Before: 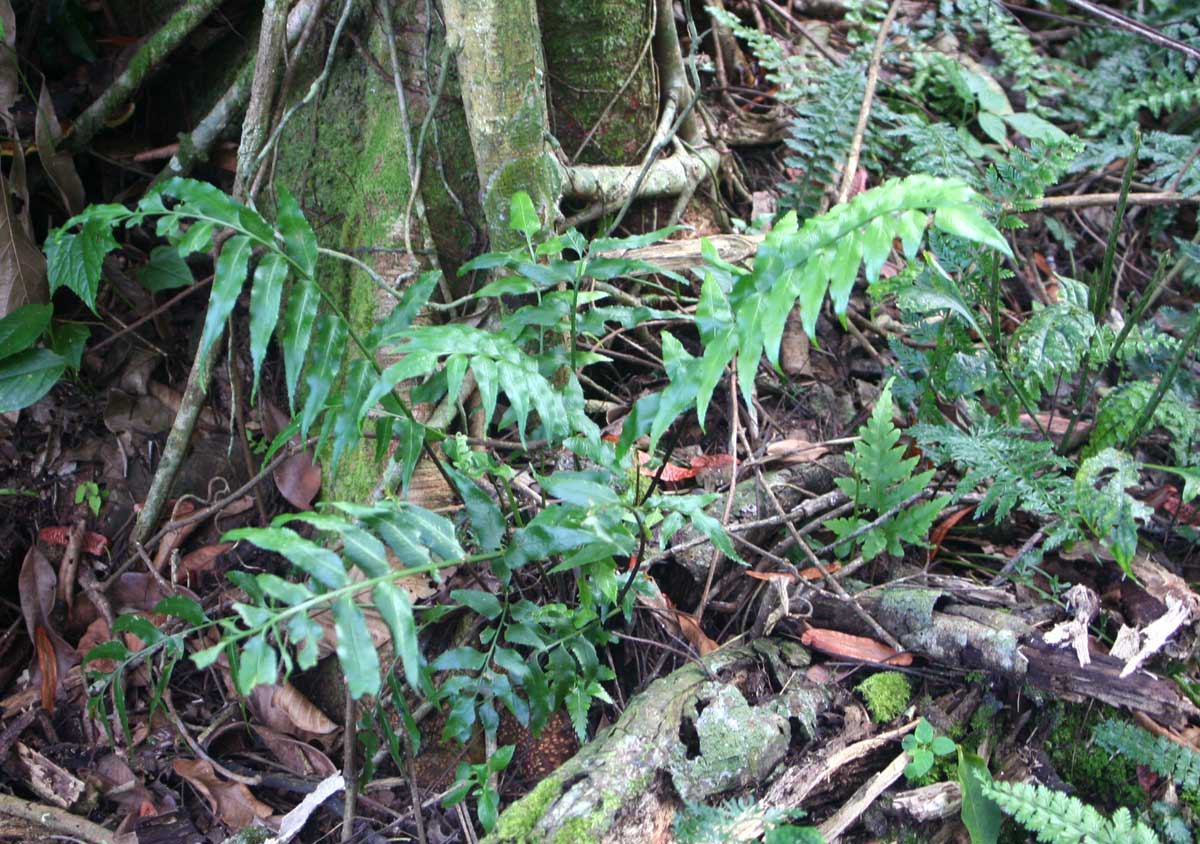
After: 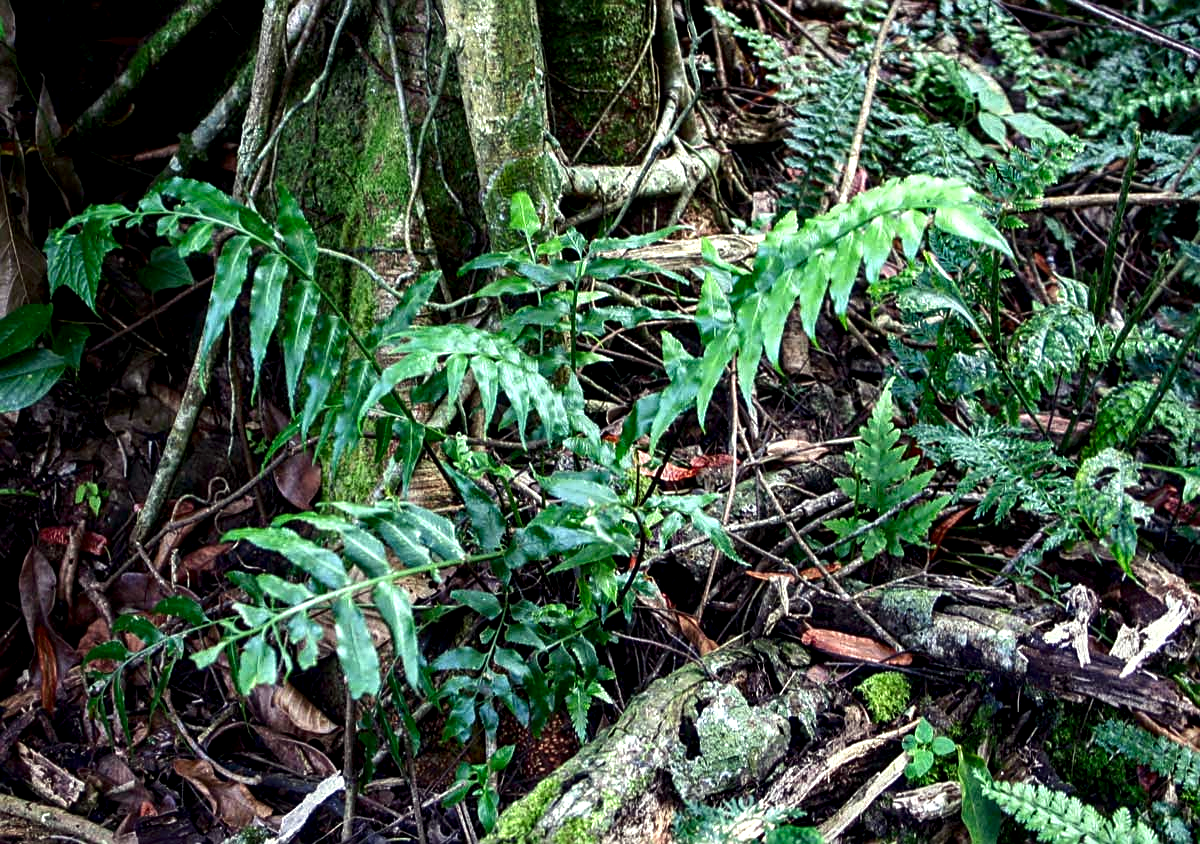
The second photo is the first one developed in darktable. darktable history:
sharpen: on, module defaults
local contrast: highlights 60%, shadows 60%, detail 160%
contrast brightness saturation: contrast 0.1, brightness -0.26, saturation 0.14
color correction: highlights a* -4.28, highlights b* 6.53
